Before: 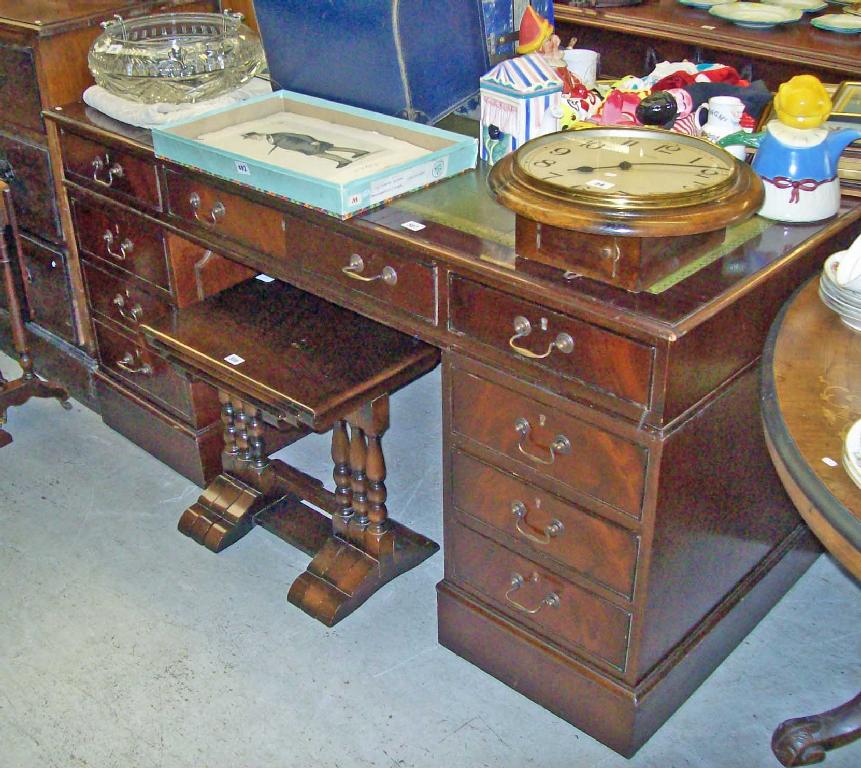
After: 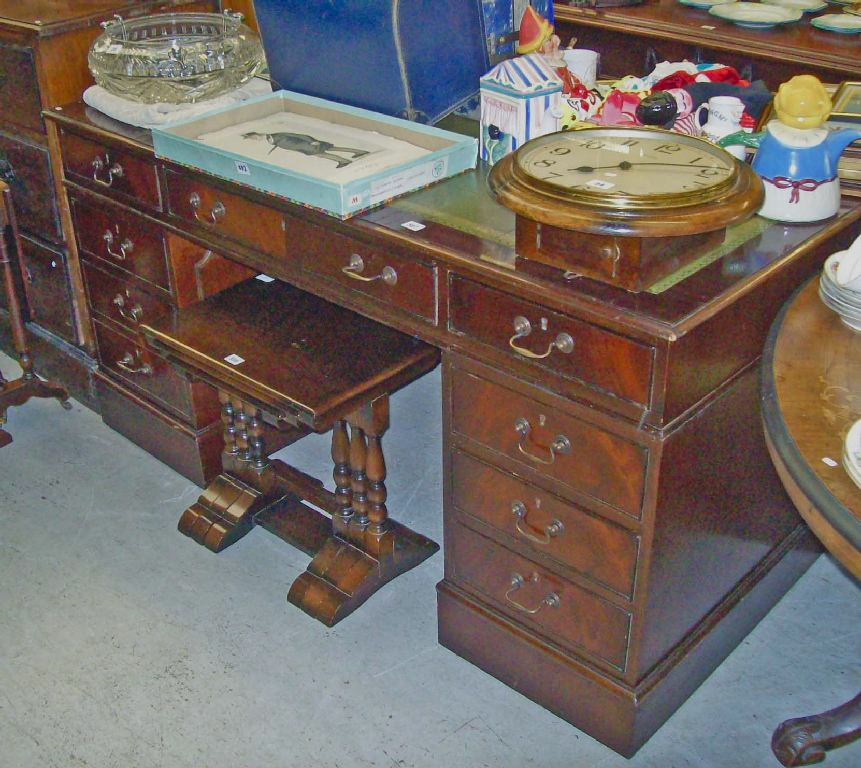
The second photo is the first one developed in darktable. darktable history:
exposure: black level correction -0.015, exposure -0.5 EV, compensate highlight preservation false
color balance rgb: perceptual saturation grading › global saturation 20%, perceptual saturation grading › highlights -50%, perceptual saturation grading › shadows 30%
